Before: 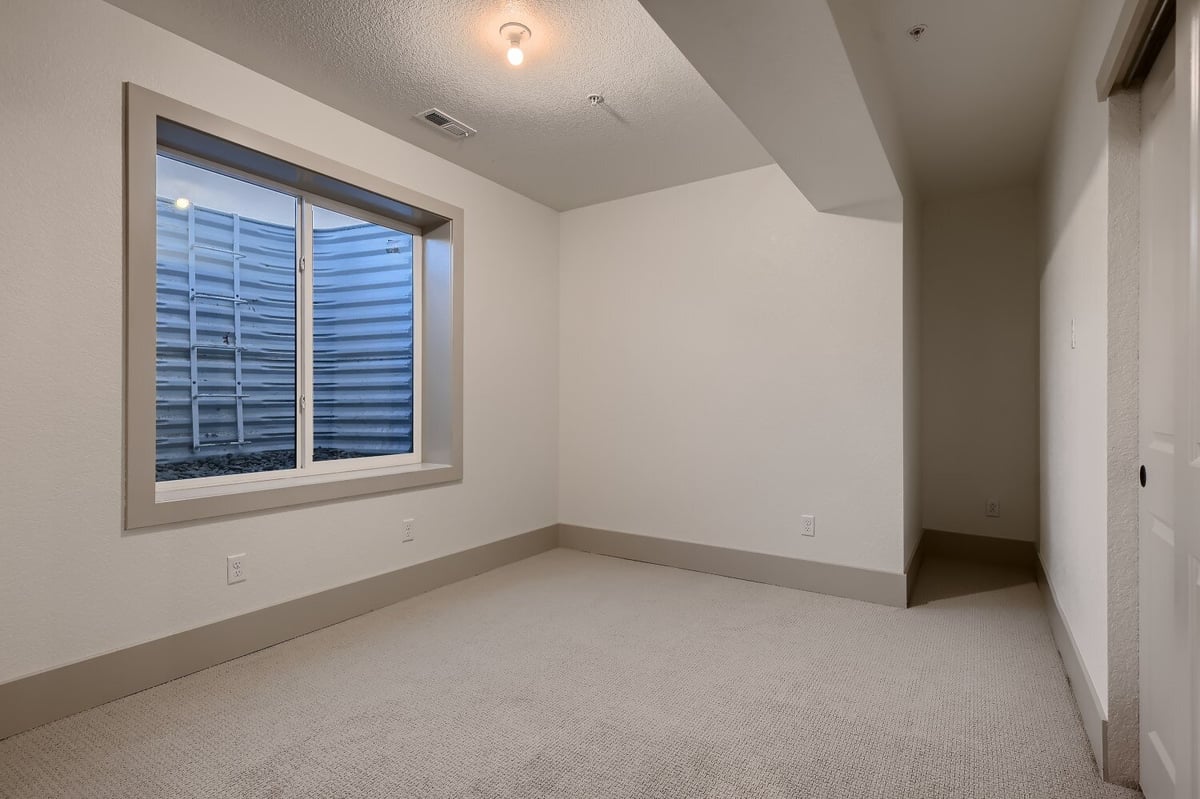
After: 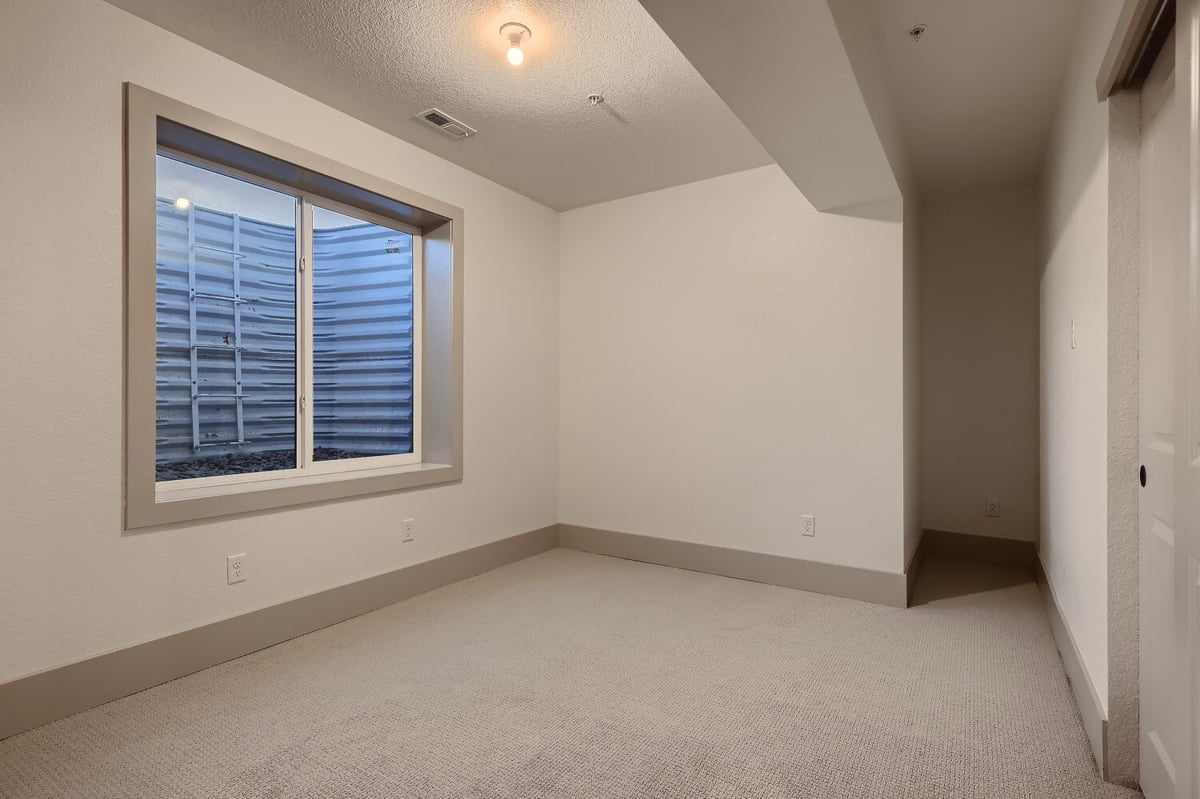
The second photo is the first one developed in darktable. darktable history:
exposure: black level correction -0.003, exposure 0.04 EV, compensate highlight preservation false
color correction: highlights a* -0.95, highlights b* 4.5, shadows a* 3.55
